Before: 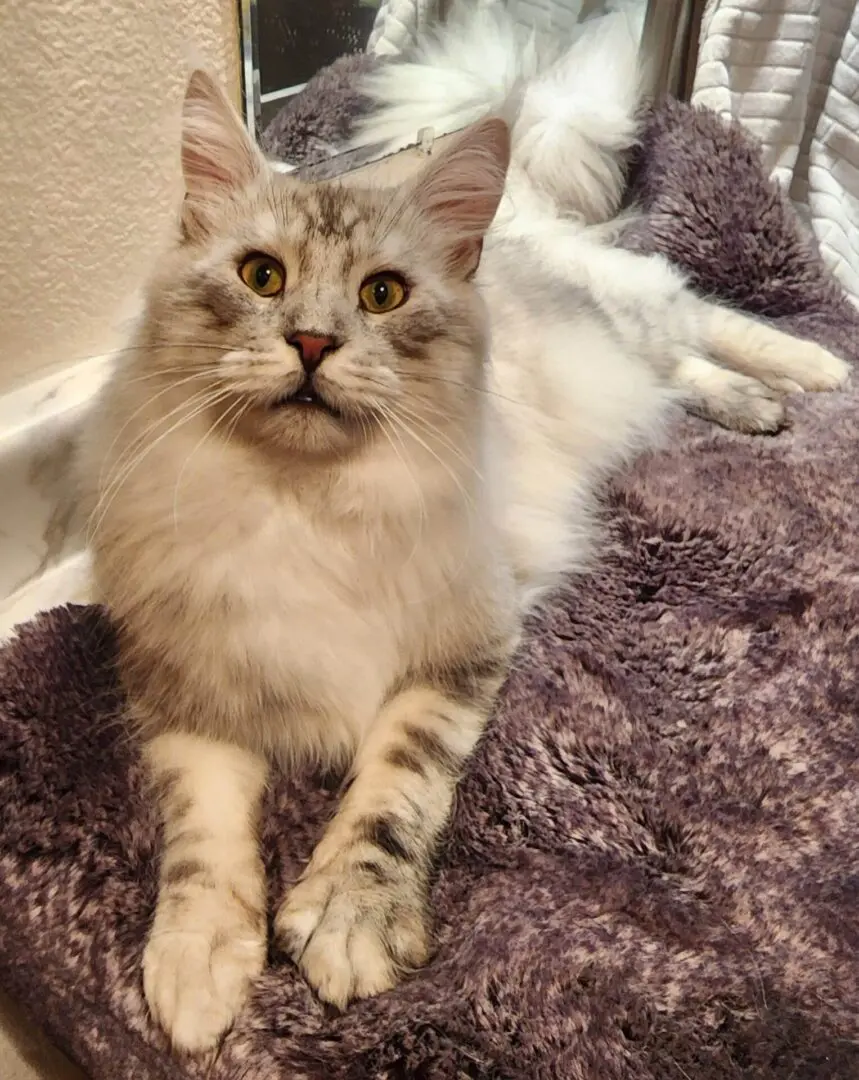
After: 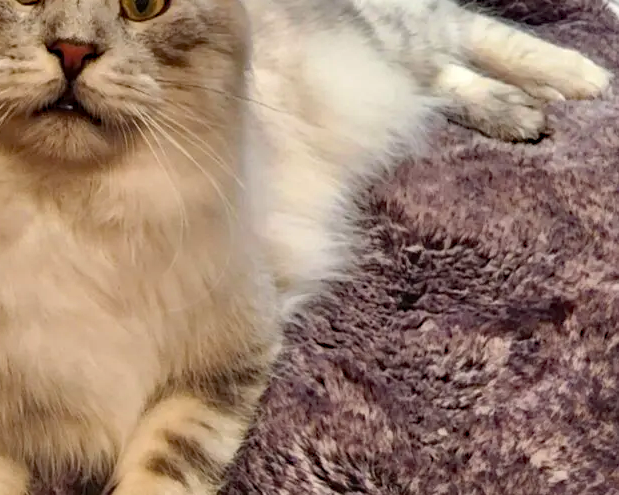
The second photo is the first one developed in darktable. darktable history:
crop and rotate: left 27.938%, top 27.046%, bottom 27.046%
haze removal: strength 0.29, distance 0.25, compatibility mode true, adaptive false
